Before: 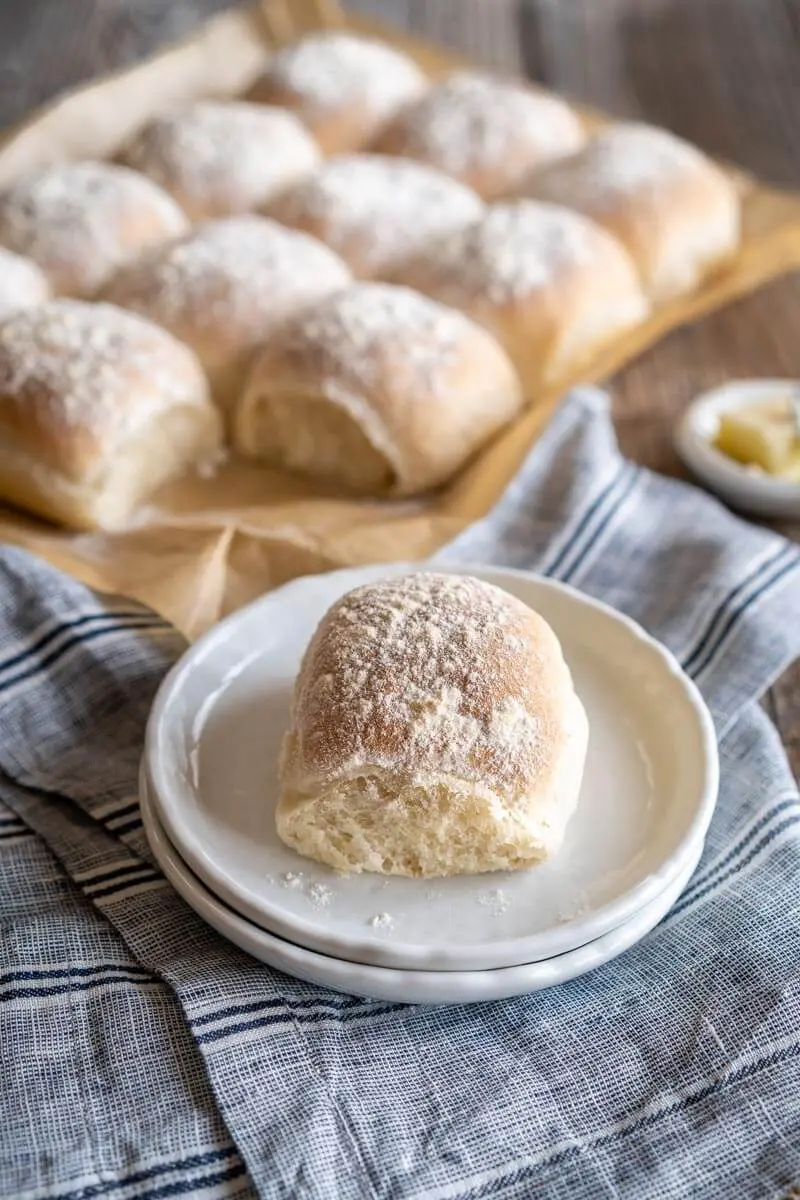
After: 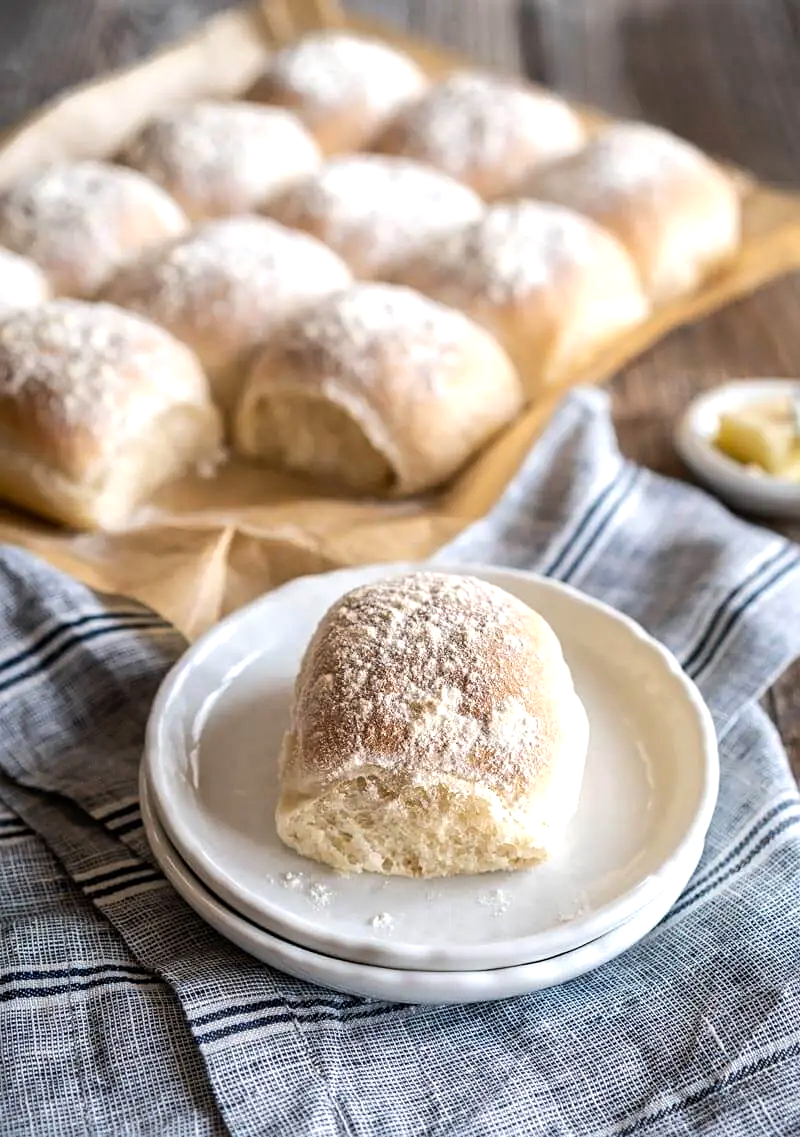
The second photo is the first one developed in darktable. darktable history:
tone equalizer: -8 EV -0.431 EV, -7 EV -0.378 EV, -6 EV -0.341 EV, -5 EV -0.224 EV, -3 EV 0.246 EV, -2 EV 0.321 EV, -1 EV 0.368 EV, +0 EV 0.42 EV, edges refinement/feathering 500, mask exposure compensation -1.57 EV, preserve details no
crop and rotate: top 0.007%, bottom 5.174%
sharpen: amount 0.216
